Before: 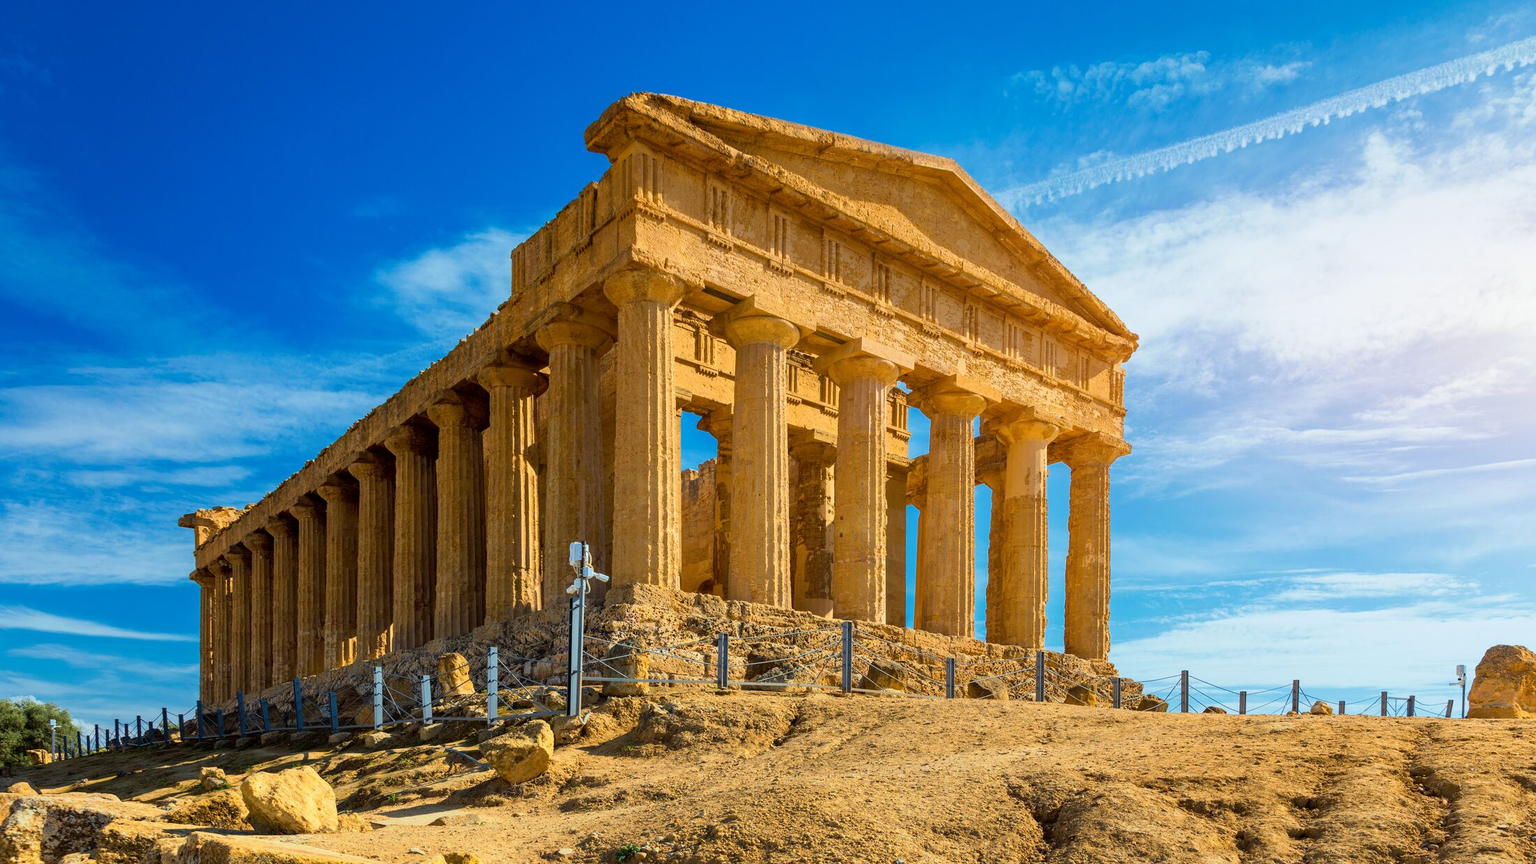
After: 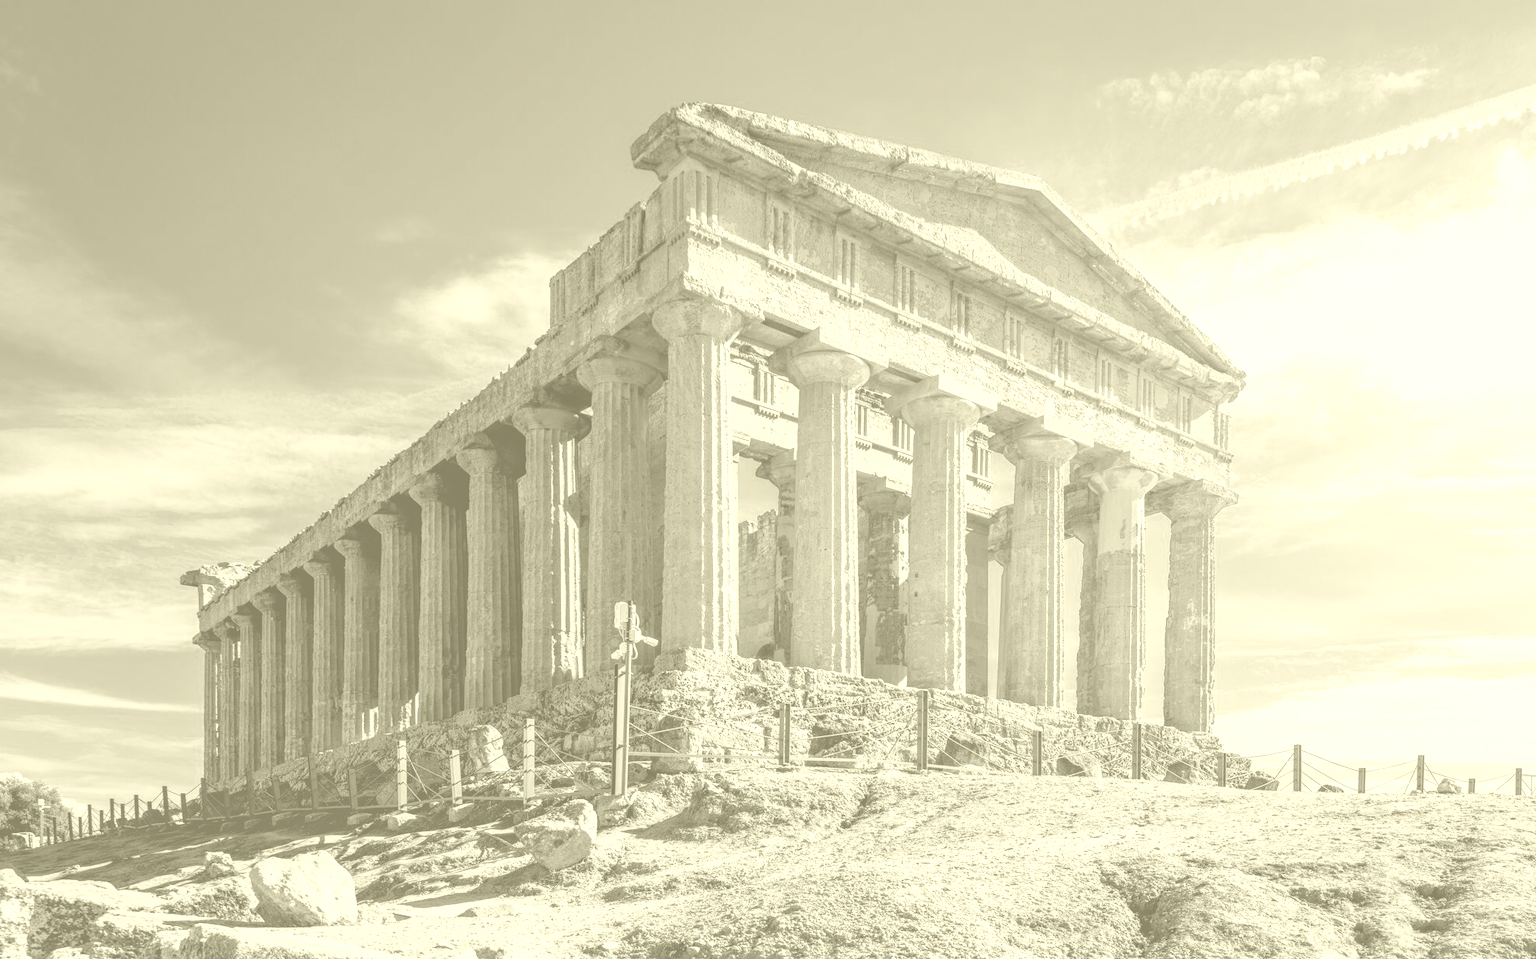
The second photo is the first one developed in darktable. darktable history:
local contrast: detail 130%
exposure: exposure 0.197 EV, compensate highlight preservation false
tone equalizer: on, module defaults
crop and rotate: left 1.088%, right 8.807%
colorize: hue 43.2°, saturation 40%, version 1
filmic rgb: white relative exposure 2.34 EV, hardness 6.59
